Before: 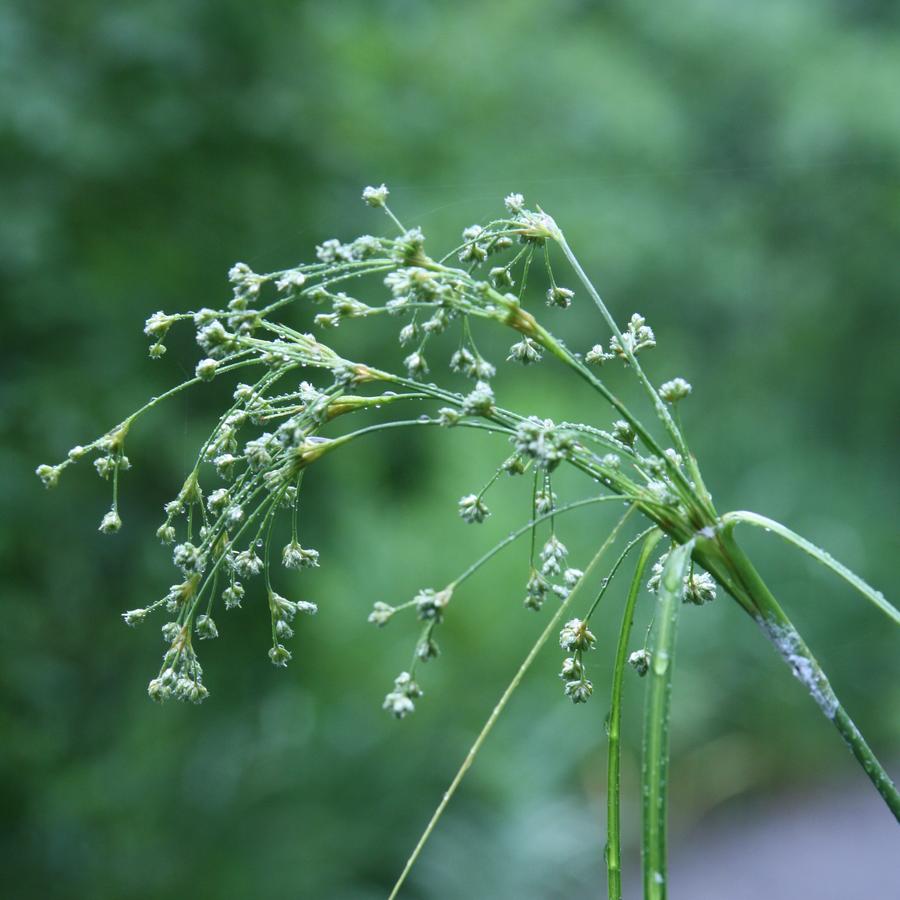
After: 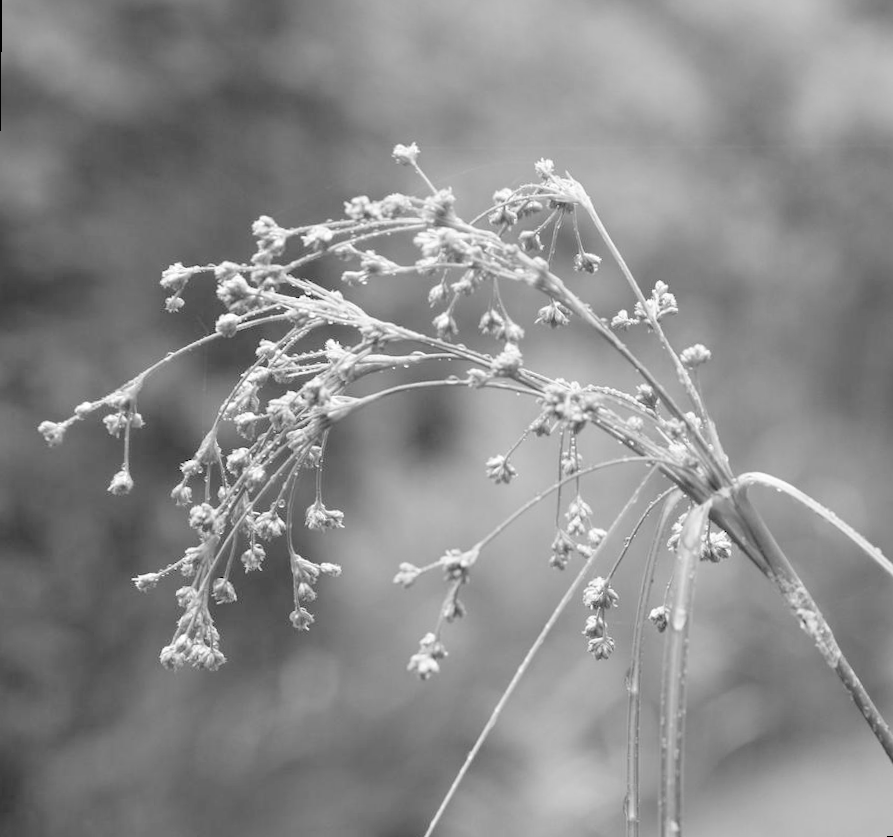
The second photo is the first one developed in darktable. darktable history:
levels: levels [0.093, 0.434, 0.988]
rotate and perspective: rotation 0.679°, lens shift (horizontal) 0.136, crop left 0.009, crop right 0.991, crop top 0.078, crop bottom 0.95
monochrome: on, module defaults
